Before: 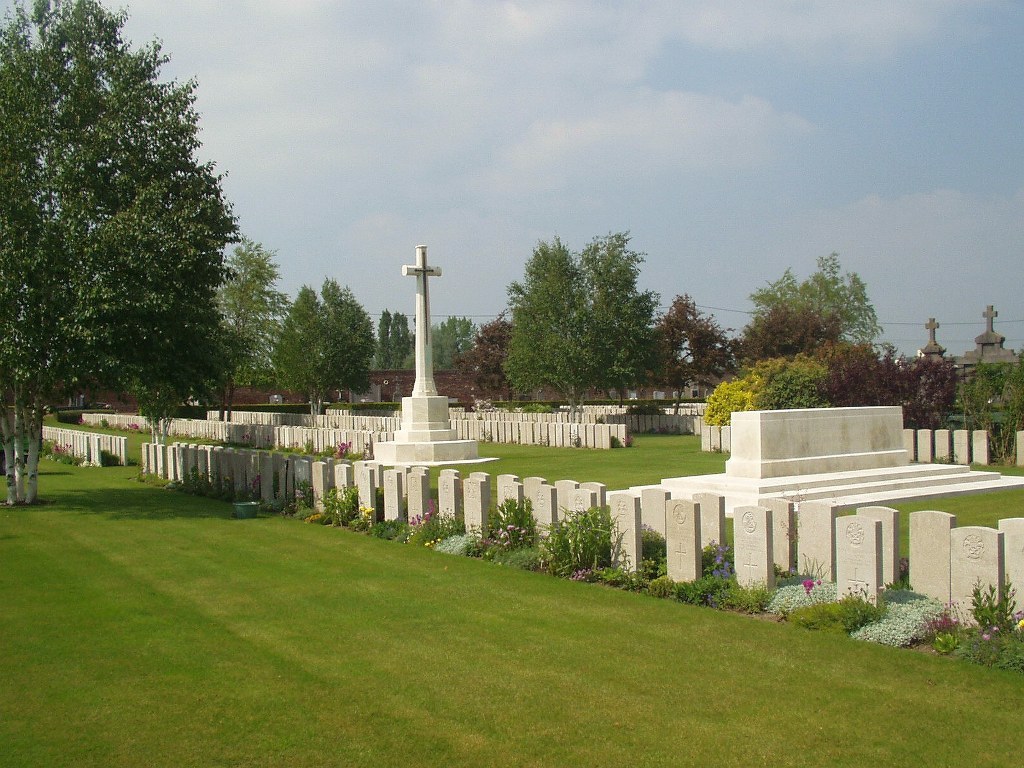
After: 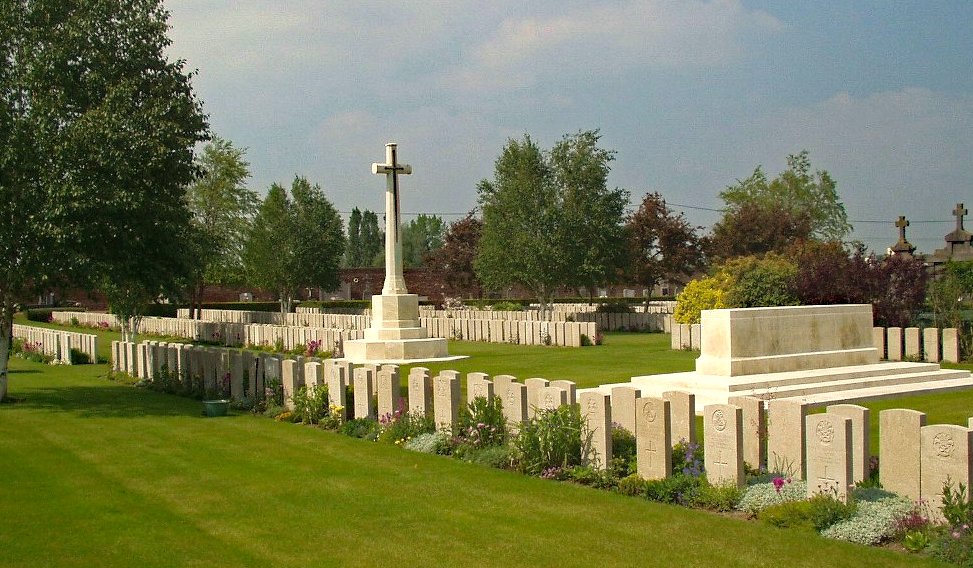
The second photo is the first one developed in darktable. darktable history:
haze removal: strength 0.5, distance 0.43, compatibility mode true, adaptive false
crop and rotate: left 2.991%, top 13.302%, right 1.981%, bottom 12.636%
white balance: red 1.045, blue 0.932
